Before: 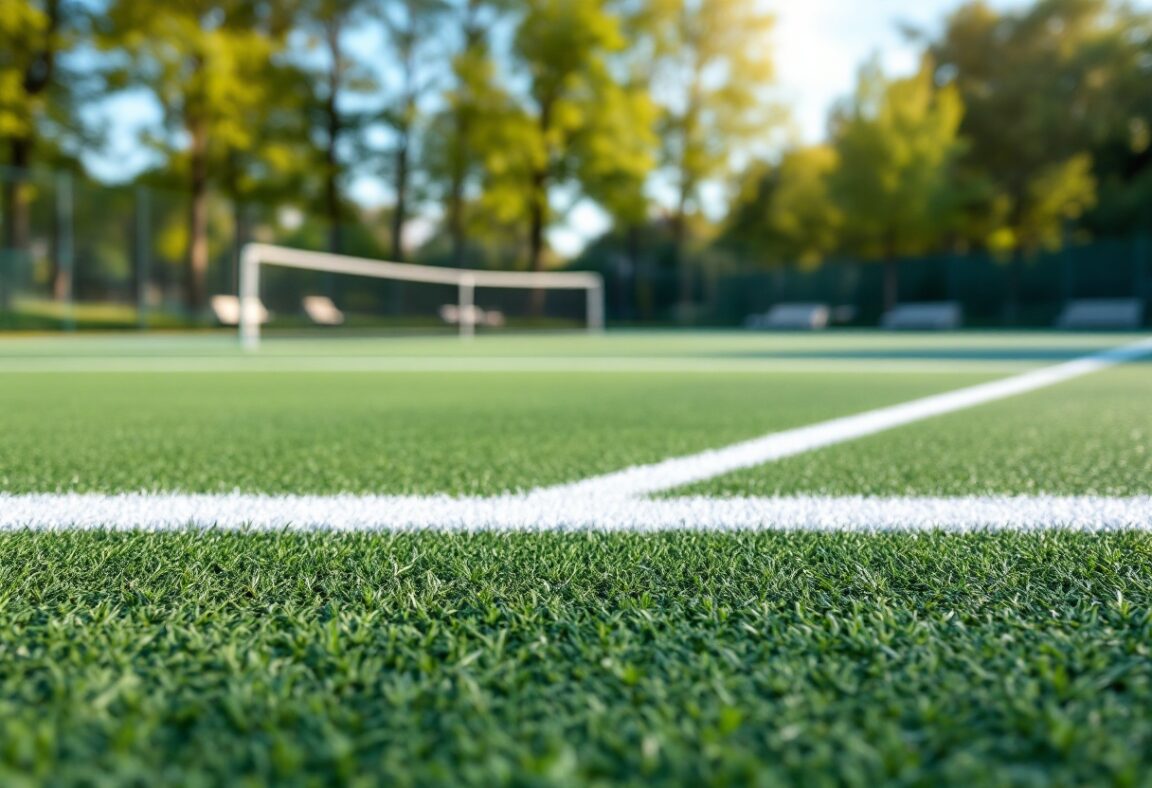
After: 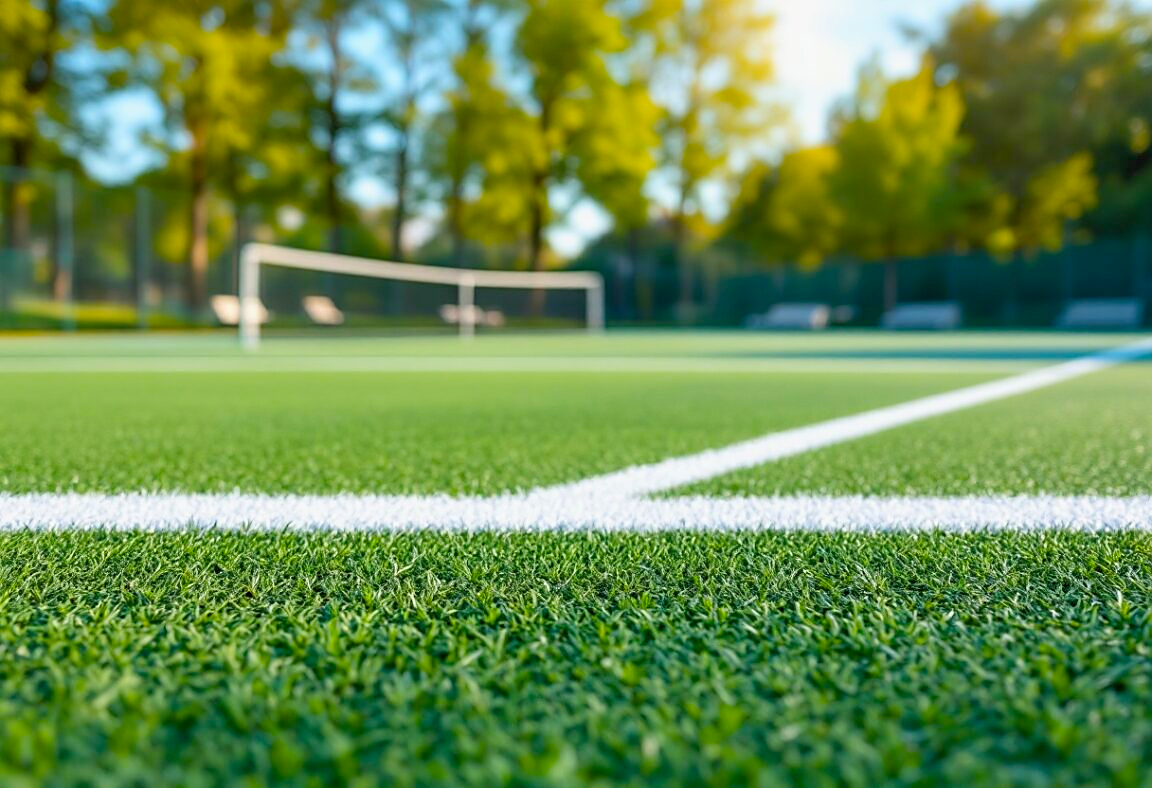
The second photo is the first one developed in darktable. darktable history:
color balance rgb: perceptual saturation grading › global saturation 30.556%, perceptual brilliance grading › global brilliance 10.243%, contrast -19.484%
sharpen: on, module defaults
